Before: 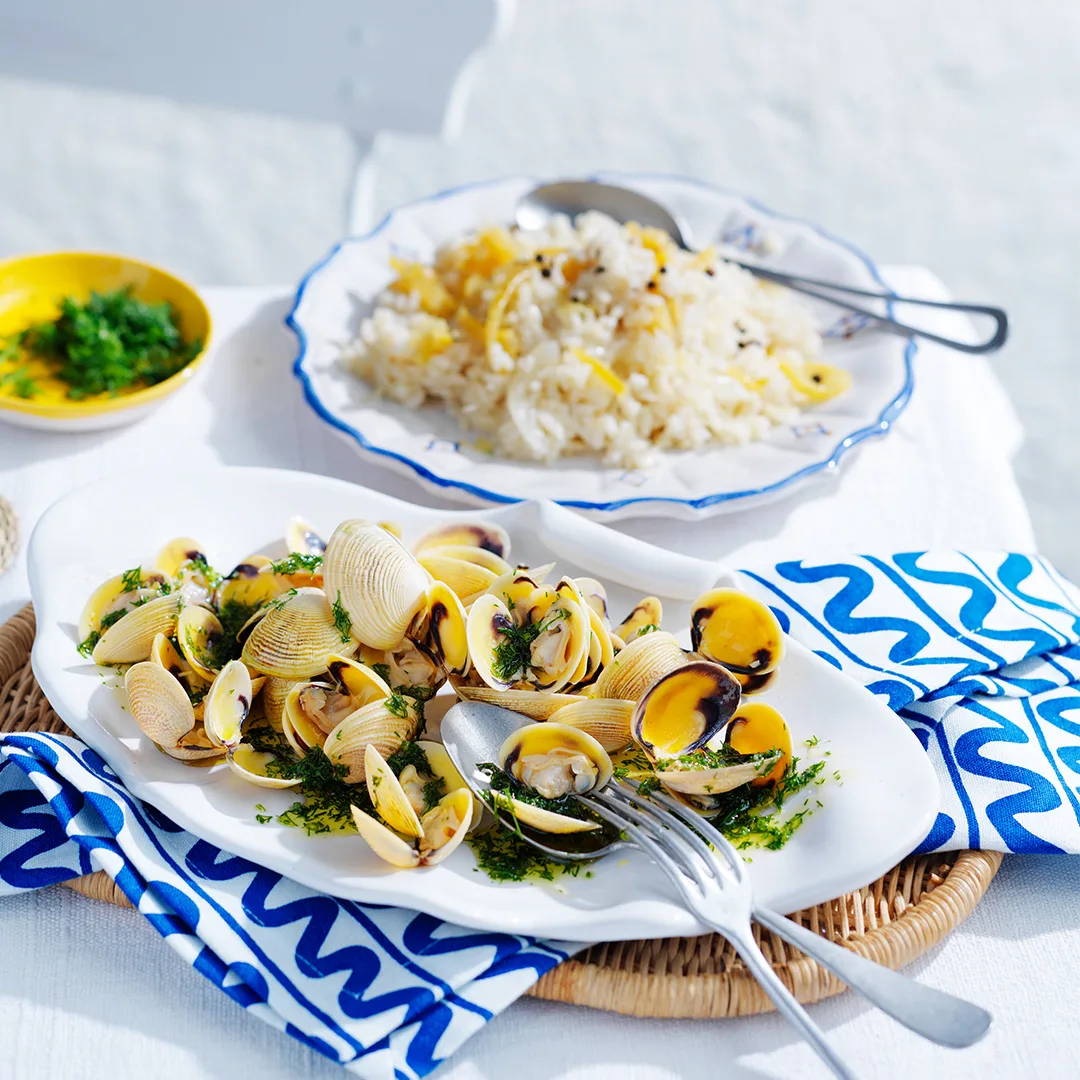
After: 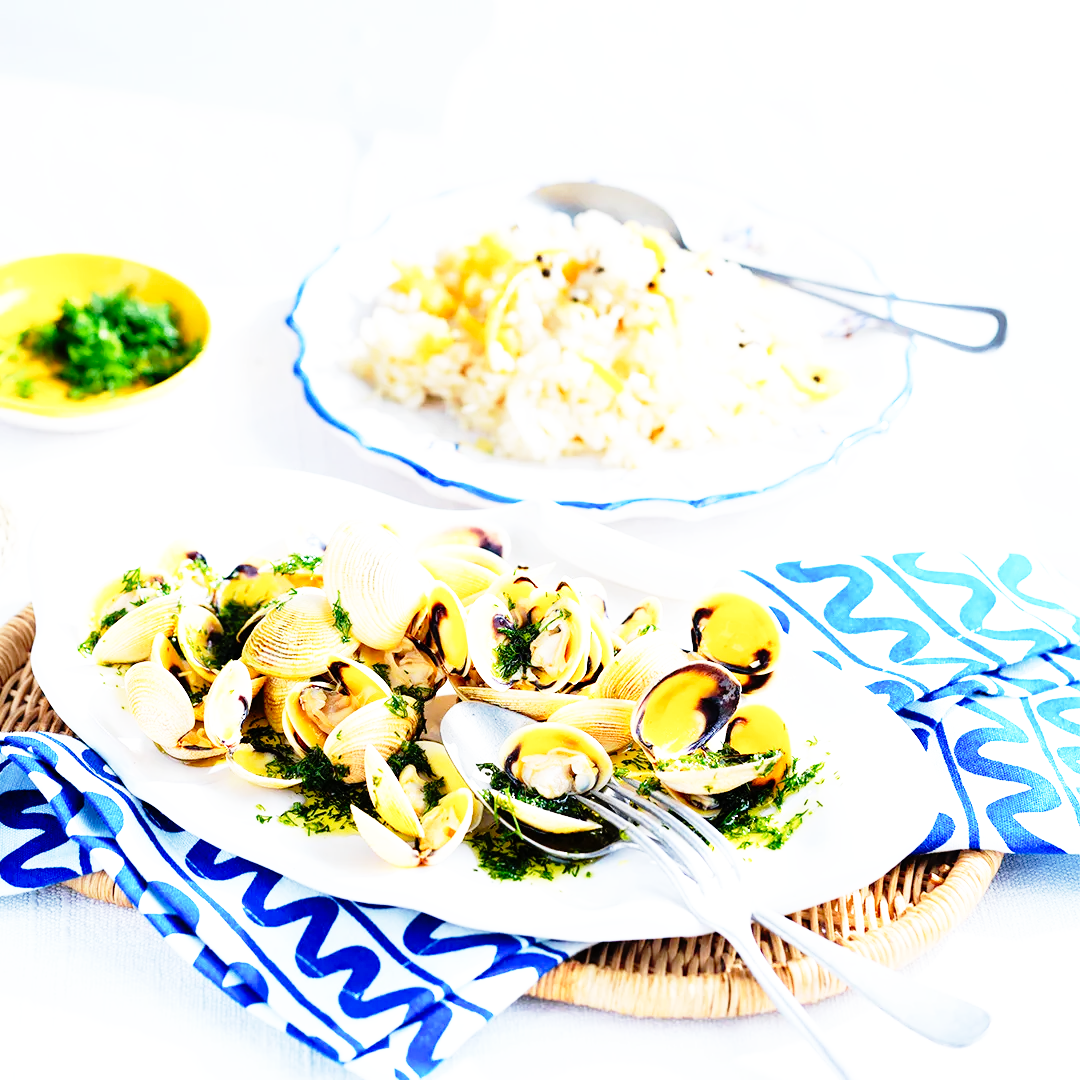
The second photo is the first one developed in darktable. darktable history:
base curve: curves: ch0 [(0, 0) (0.012, 0.01) (0.073, 0.168) (0.31, 0.711) (0.645, 0.957) (1, 1)], preserve colors none
tone equalizer: -8 EV -0.417 EV, -7 EV -0.416 EV, -6 EV -0.297 EV, -5 EV -0.206 EV, -3 EV 0.239 EV, -2 EV 0.324 EV, -1 EV 0.413 EV, +0 EV 0.414 EV
